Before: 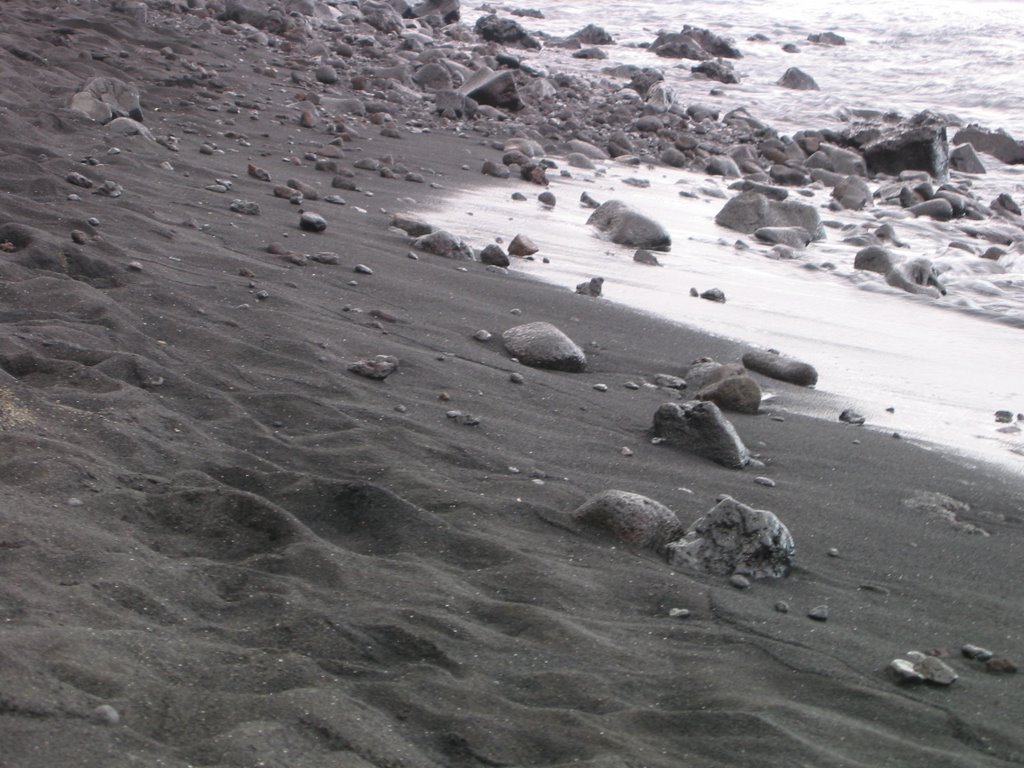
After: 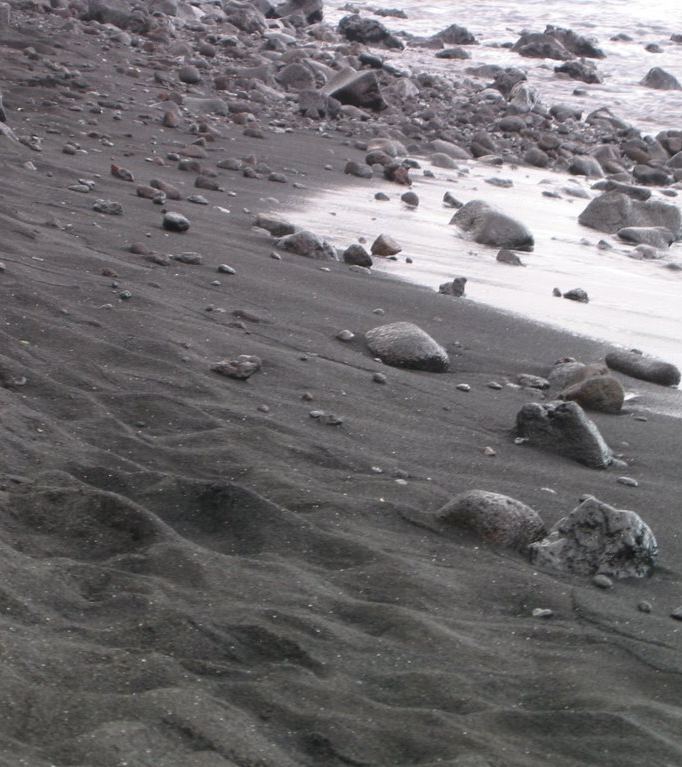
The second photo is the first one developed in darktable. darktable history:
crop and rotate: left 13.382%, right 19.93%
